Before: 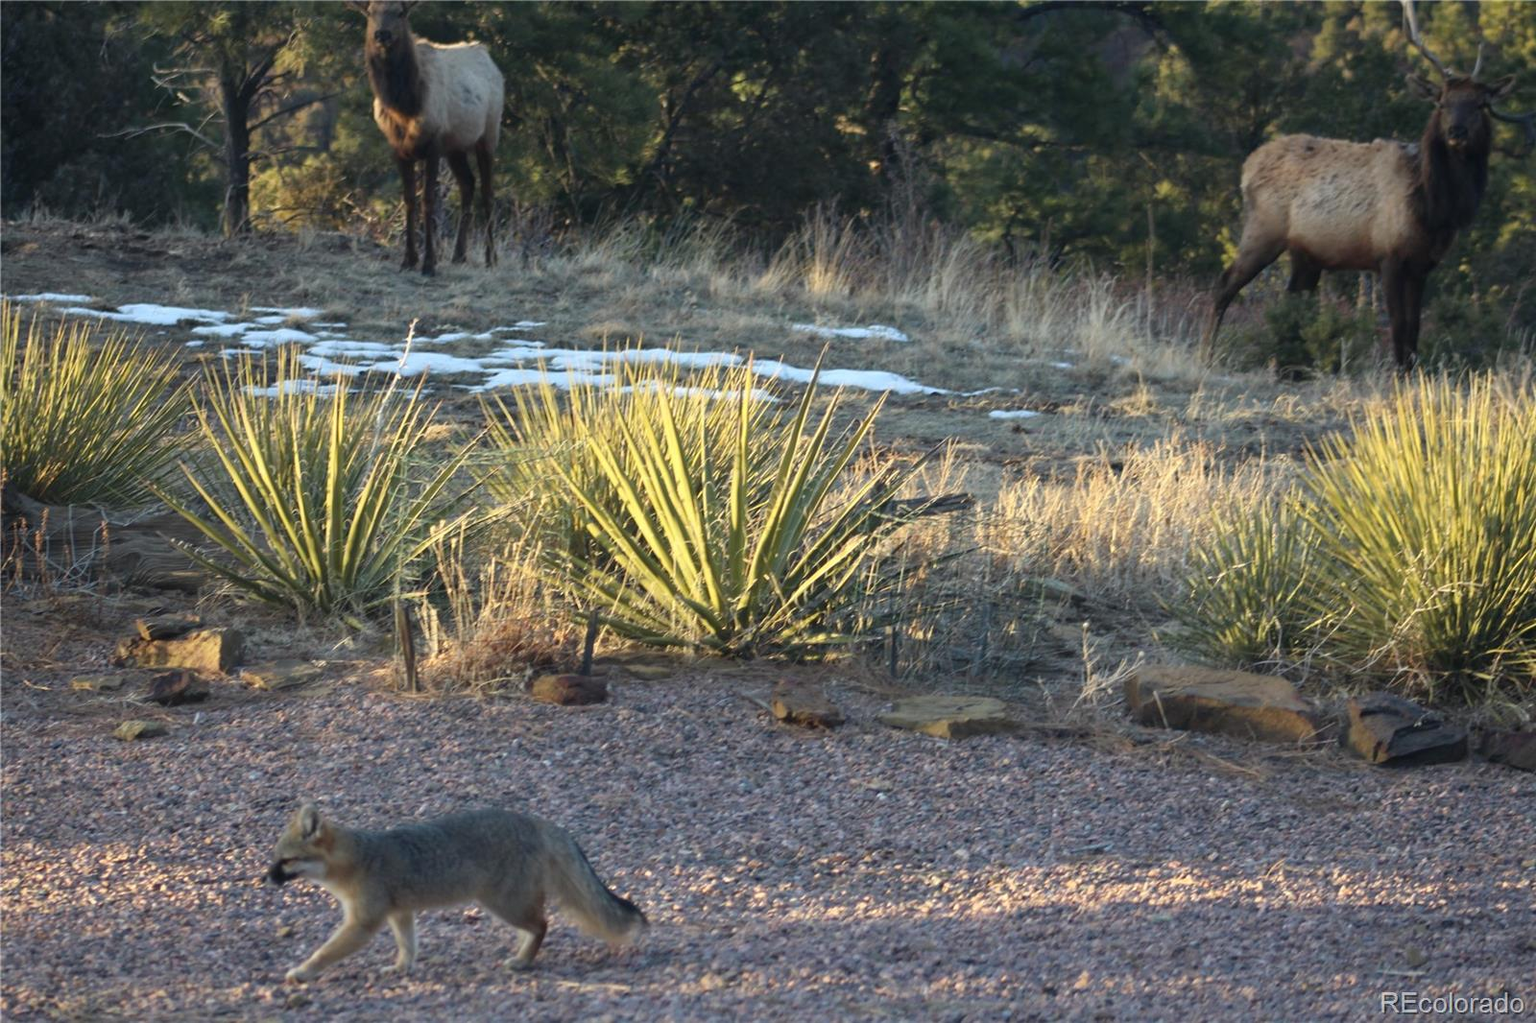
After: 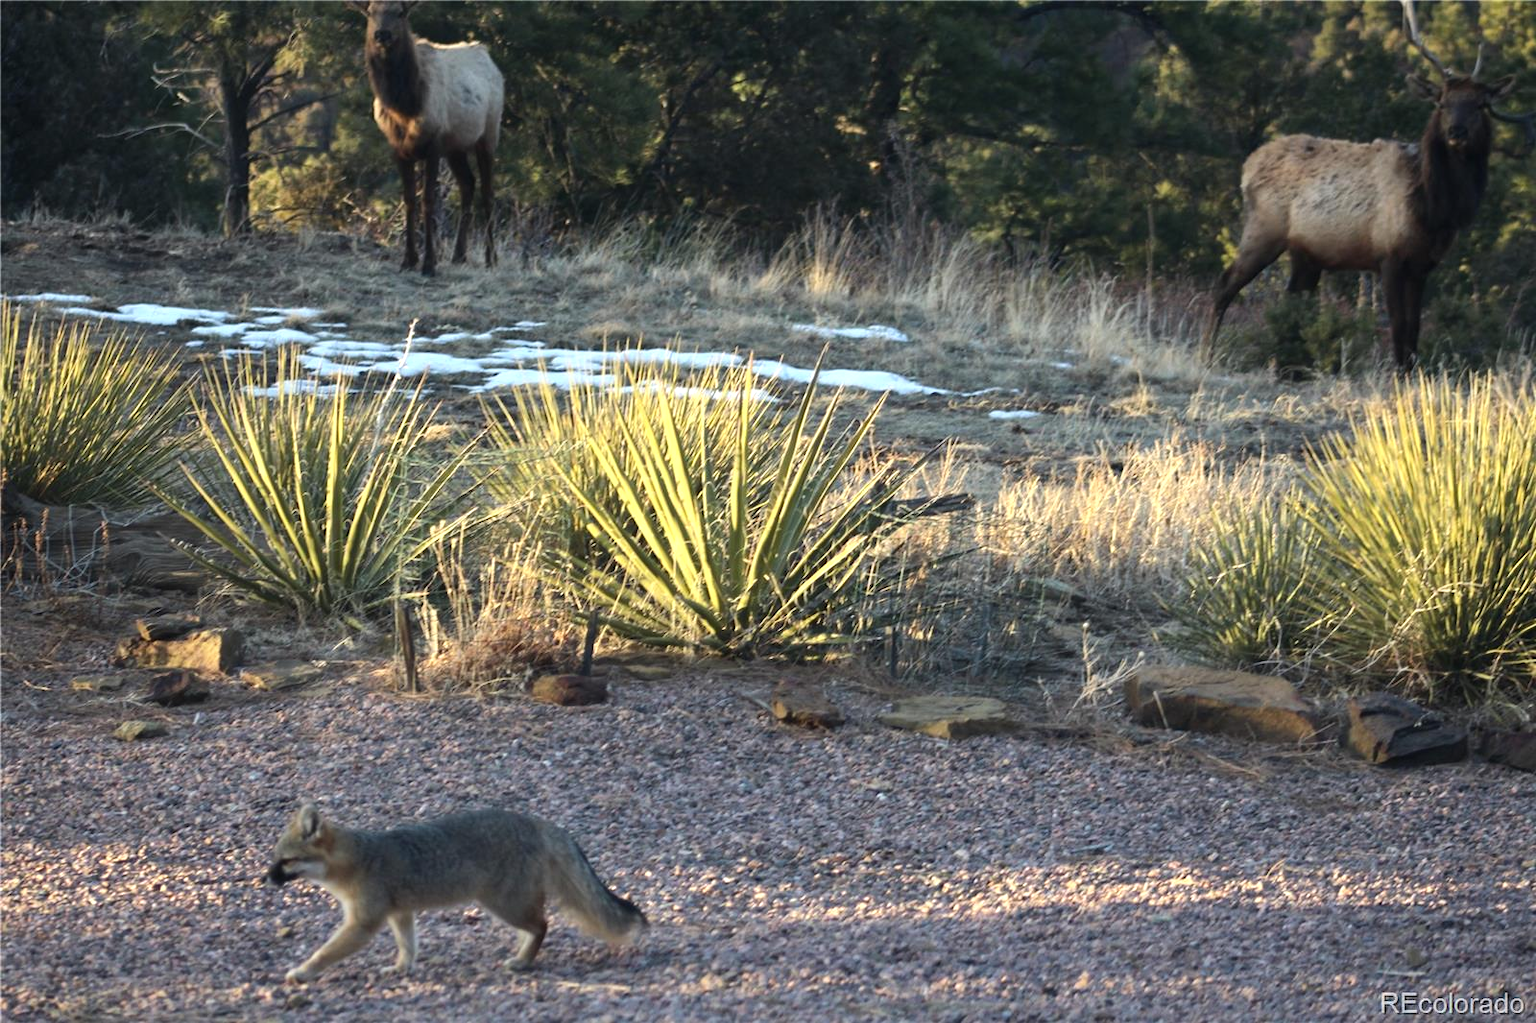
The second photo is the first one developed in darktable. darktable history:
tone equalizer: -8 EV -0.417 EV, -7 EV -0.389 EV, -6 EV -0.333 EV, -5 EV -0.222 EV, -3 EV 0.222 EV, -2 EV 0.333 EV, -1 EV 0.389 EV, +0 EV 0.417 EV, edges refinement/feathering 500, mask exposure compensation -1.57 EV, preserve details no
shadows and highlights: shadows 12, white point adjustment 1.2, highlights -0.36, soften with gaussian
